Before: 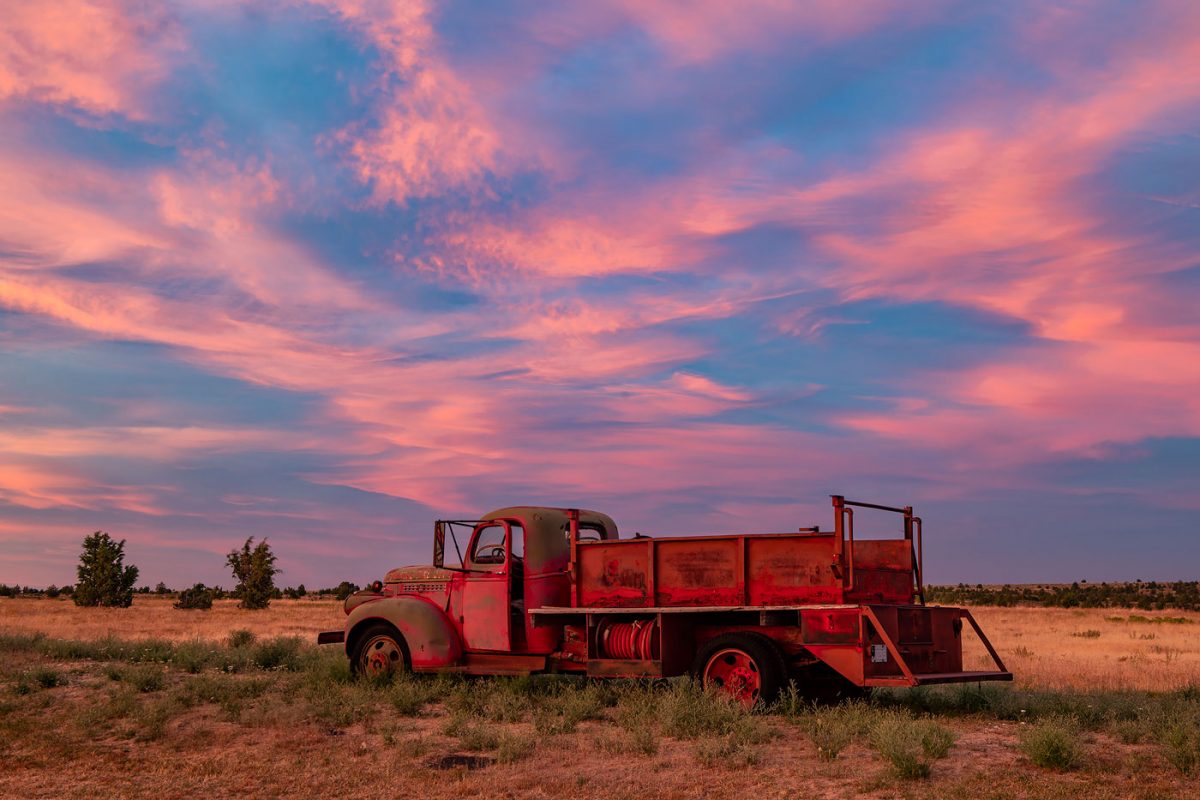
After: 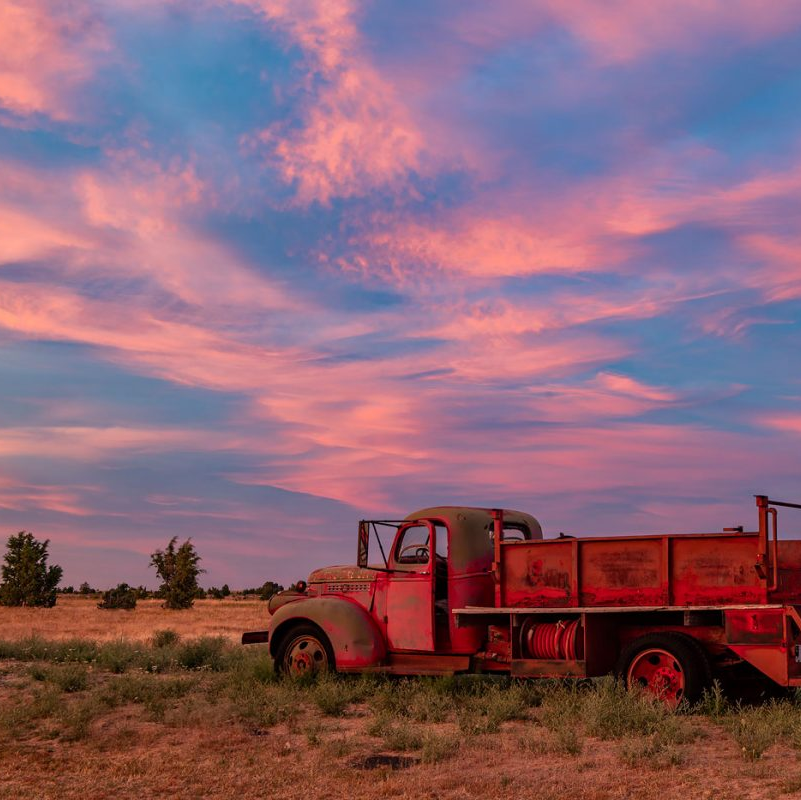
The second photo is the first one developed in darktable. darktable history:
crop and rotate: left 6.366%, right 26.822%
exposure: compensate highlight preservation false
